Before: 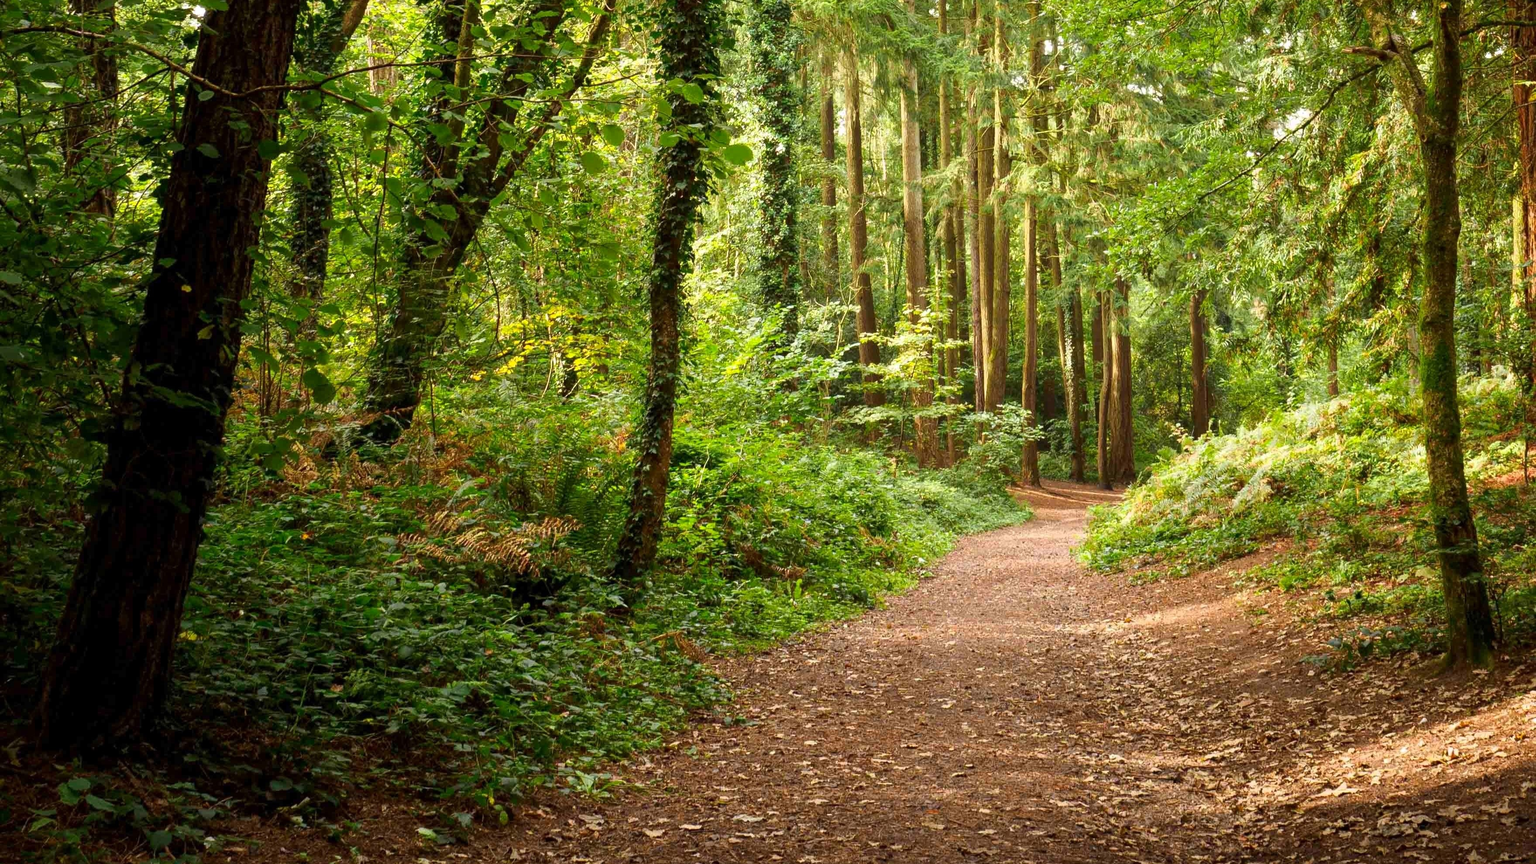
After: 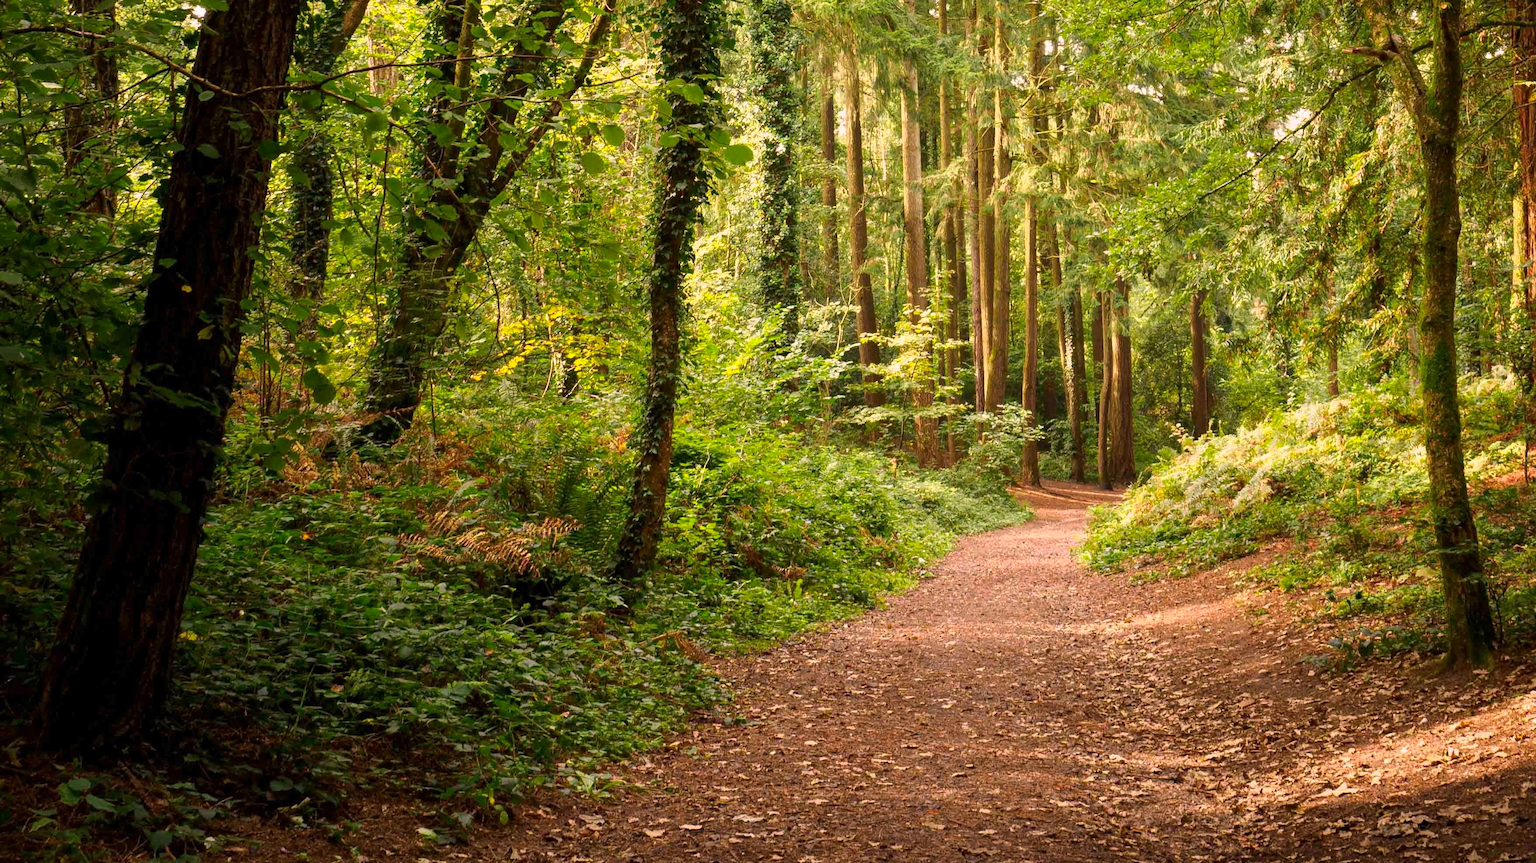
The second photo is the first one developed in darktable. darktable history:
exposure: compensate highlight preservation false
color correction: highlights a* 12.23, highlights b* 5.41
